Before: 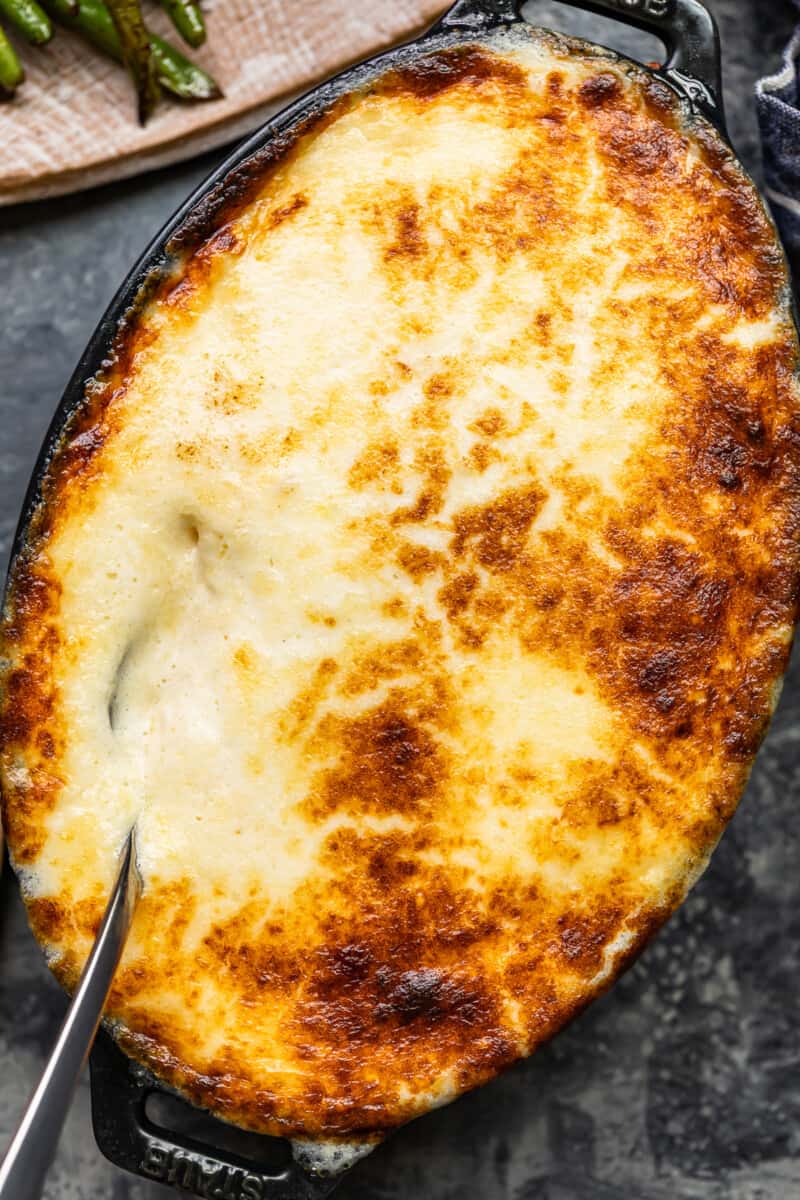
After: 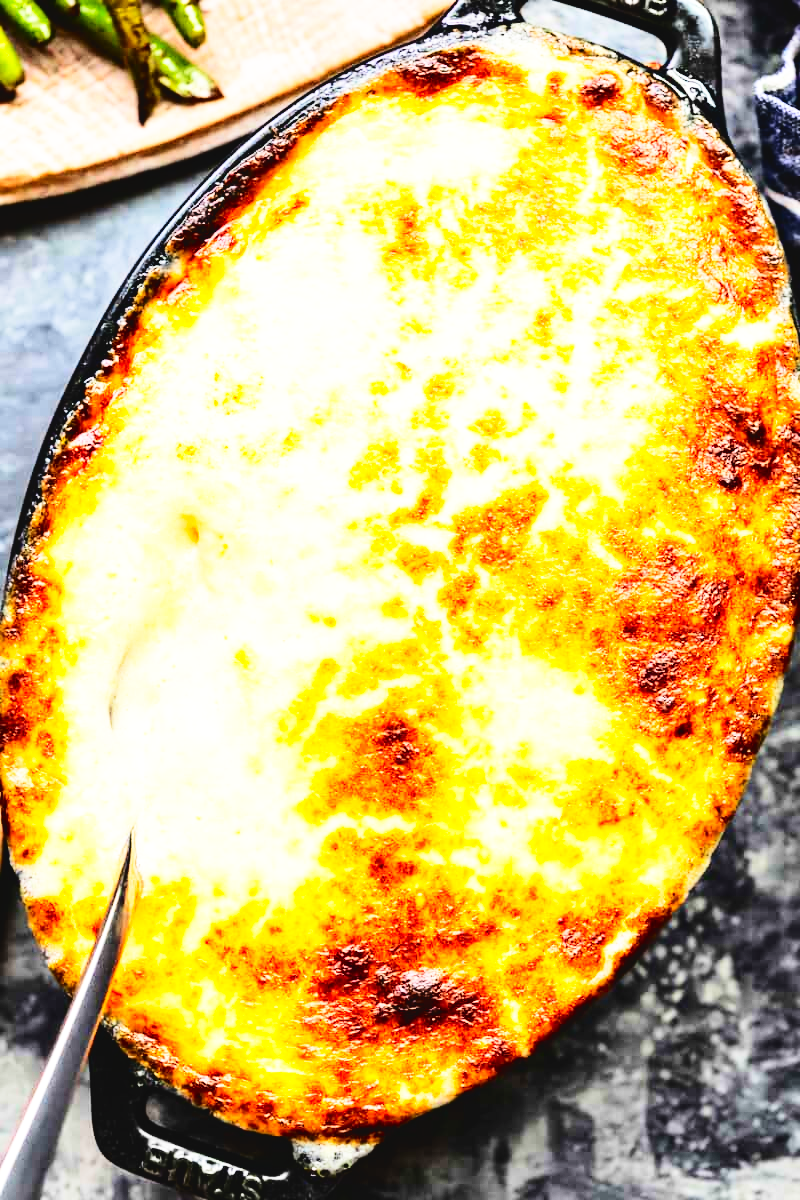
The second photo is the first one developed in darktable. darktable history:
tone curve: curves: ch0 [(0, 0) (0.003, 0.044) (0.011, 0.045) (0.025, 0.048) (0.044, 0.051) (0.069, 0.065) (0.1, 0.08) (0.136, 0.108) (0.177, 0.152) (0.224, 0.216) (0.277, 0.305) (0.335, 0.392) (0.399, 0.481) (0.468, 0.579) (0.543, 0.658) (0.623, 0.729) (0.709, 0.8) (0.801, 0.867) (0.898, 0.93) (1, 1)], color space Lab, independent channels, preserve colors none
contrast brightness saturation: contrast 0.201, brightness 0.168, saturation 0.223
base curve: curves: ch0 [(0, 0) (0.007, 0.004) (0.027, 0.03) (0.046, 0.07) (0.207, 0.54) (0.442, 0.872) (0.673, 0.972) (1, 1)], preserve colors none
